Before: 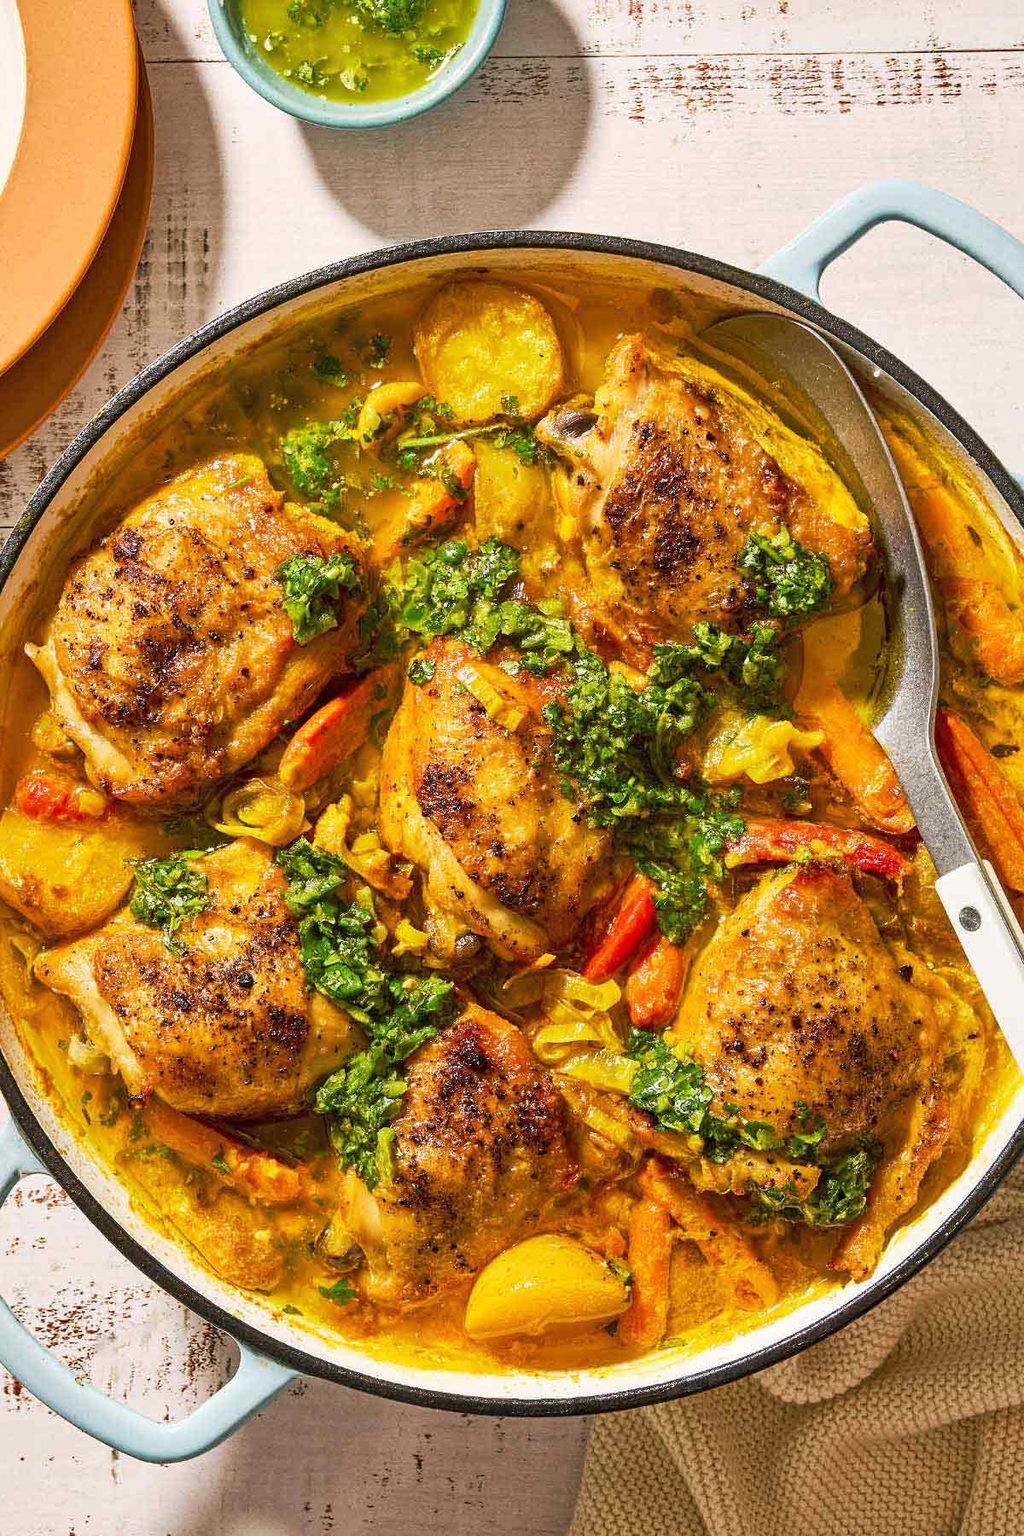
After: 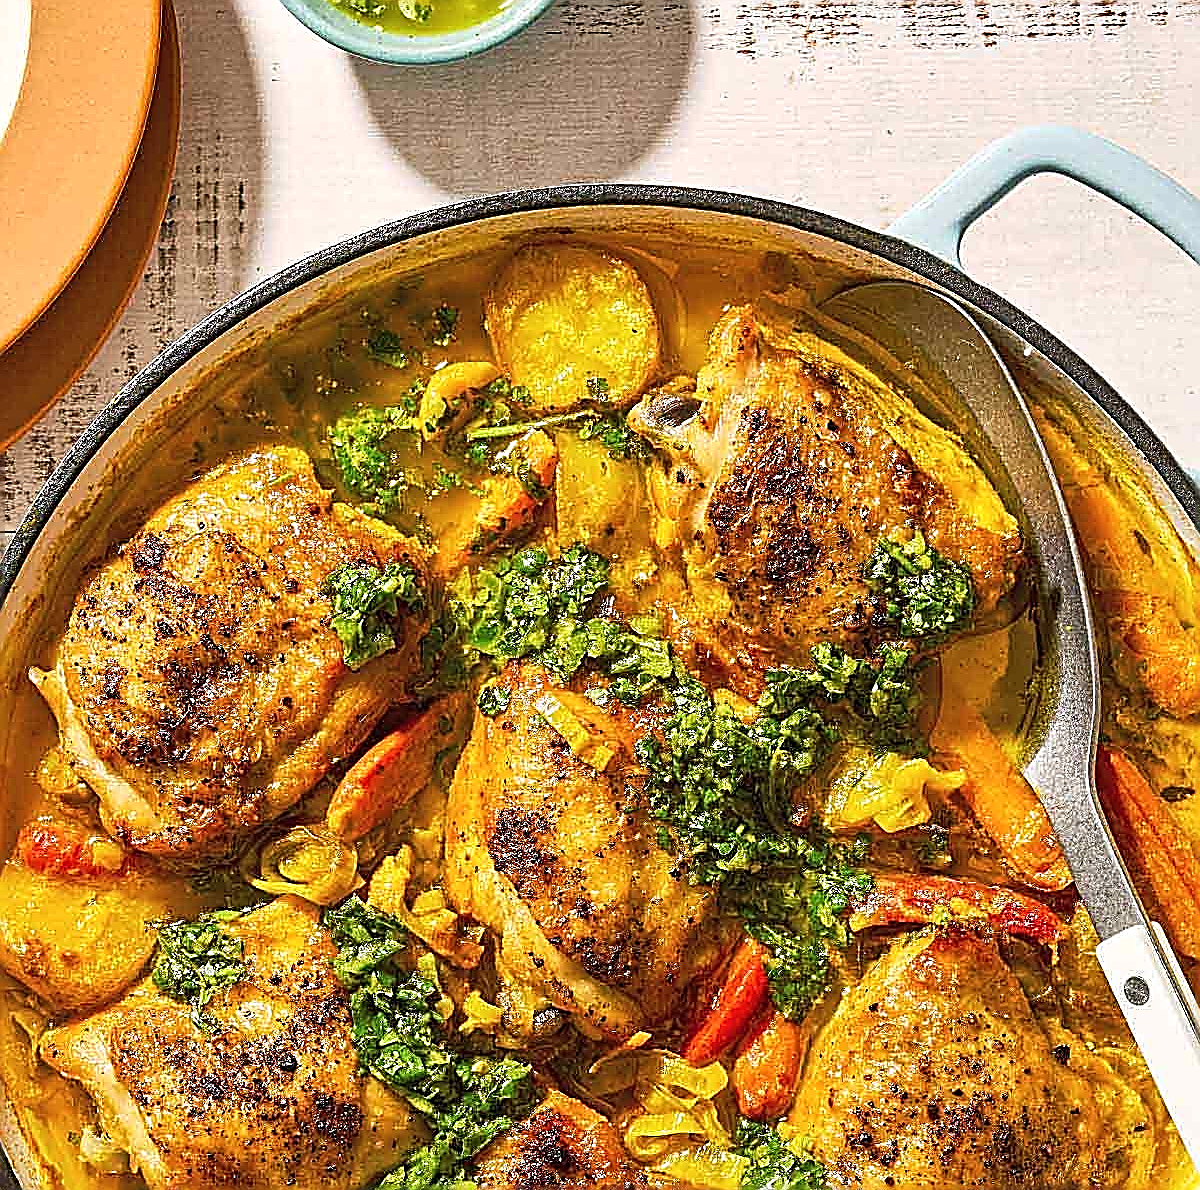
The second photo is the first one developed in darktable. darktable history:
crop and rotate: top 4.808%, bottom 29.027%
exposure: black level correction -0.003, exposure 0.031 EV, compensate highlight preservation false
local contrast: highlights 104%, shadows 102%, detail 119%, midtone range 0.2
sharpen: amount 1.984
